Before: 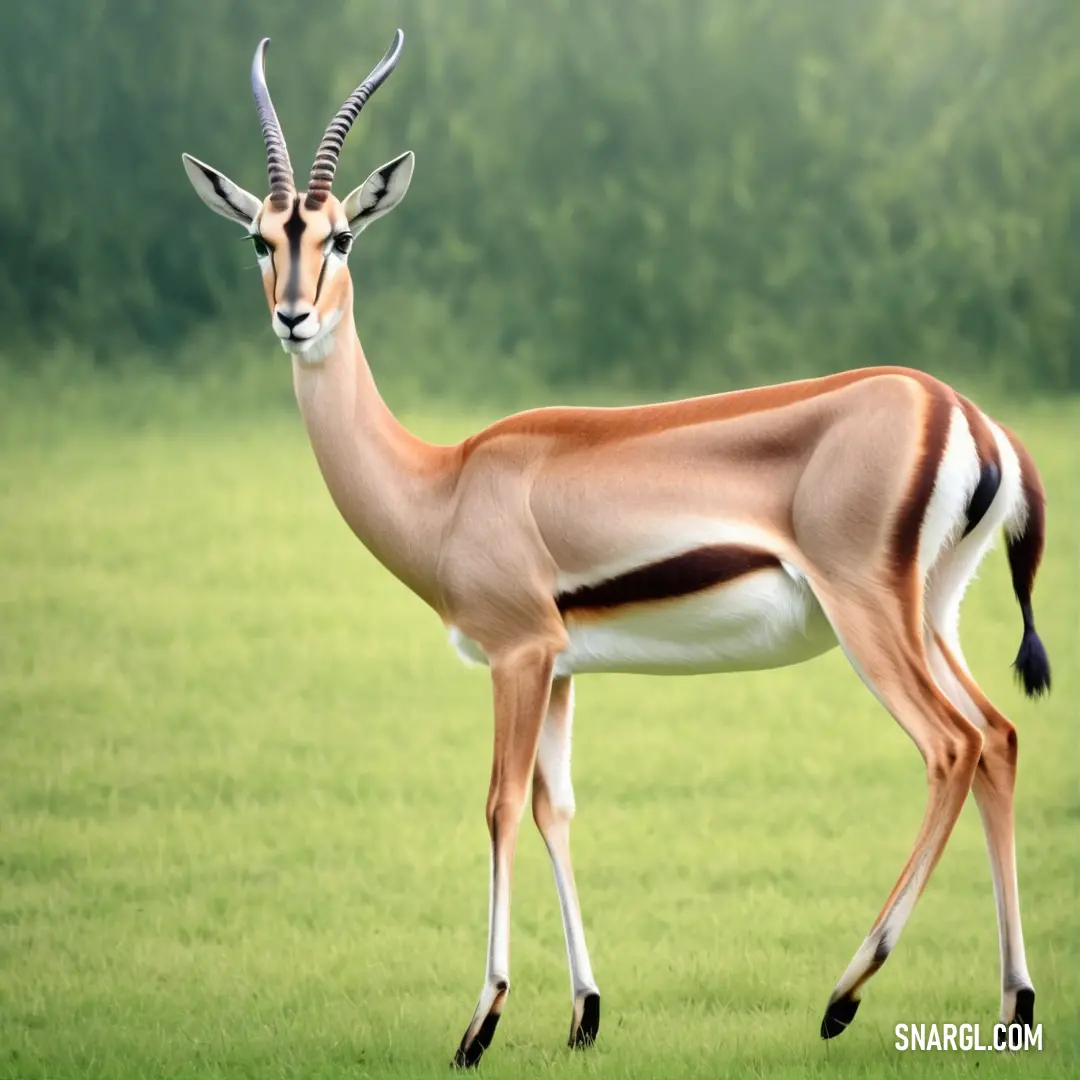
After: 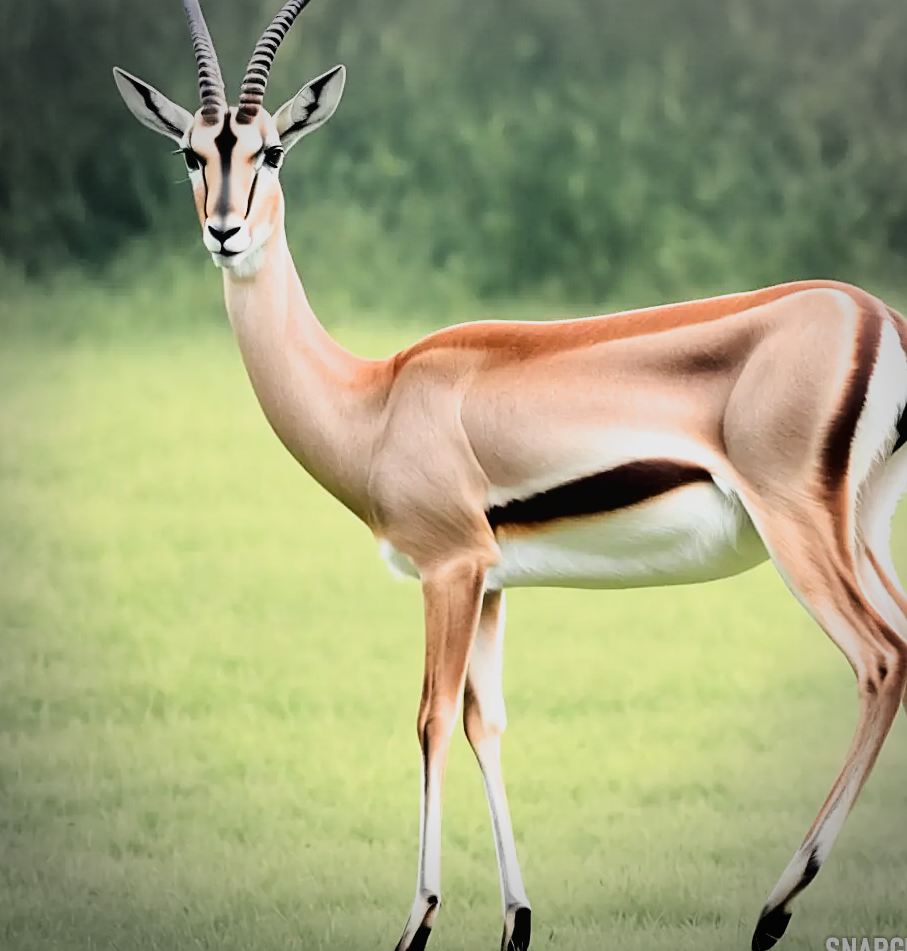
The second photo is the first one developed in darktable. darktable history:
crop: left 6.447%, top 8.023%, right 9.527%, bottom 3.88%
sharpen: on, module defaults
tone curve: curves: ch0 [(0, 0.018) (0.036, 0.038) (0.15, 0.131) (0.27, 0.247) (0.528, 0.554) (0.761, 0.761) (1, 0.919)]; ch1 [(0, 0) (0.179, 0.173) (0.322, 0.32) (0.429, 0.431) (0.502, 0.5) (0.519, 0.522) (0.562, 0.588) (0.625, 0.67) (0.711, 0.745) (1, 1)]; ch2 [(0, 0) (0.29, 0.295) (0.404, 0.436) (0.497, 0.499) (0.521, 0.523) (0.561, 0.605) (0.657, 0.655) (0.712, 0.764) (1, 1)], color space Lab, linked channels, preserve colors none
filmic rgb: black relative exposure -8.23 EV, white relative exposure 2.2 EV, target white luminance 99.945%, hardness 7.14, latitude 74.55%, contrast 1.323, highlights saturation mix -2.19%, shadows ↔ highlights balance 30.35%
vignetting: fall-off start 75.33%, brightness -0.532, saturation -0.507, width/height ratio 1.083
